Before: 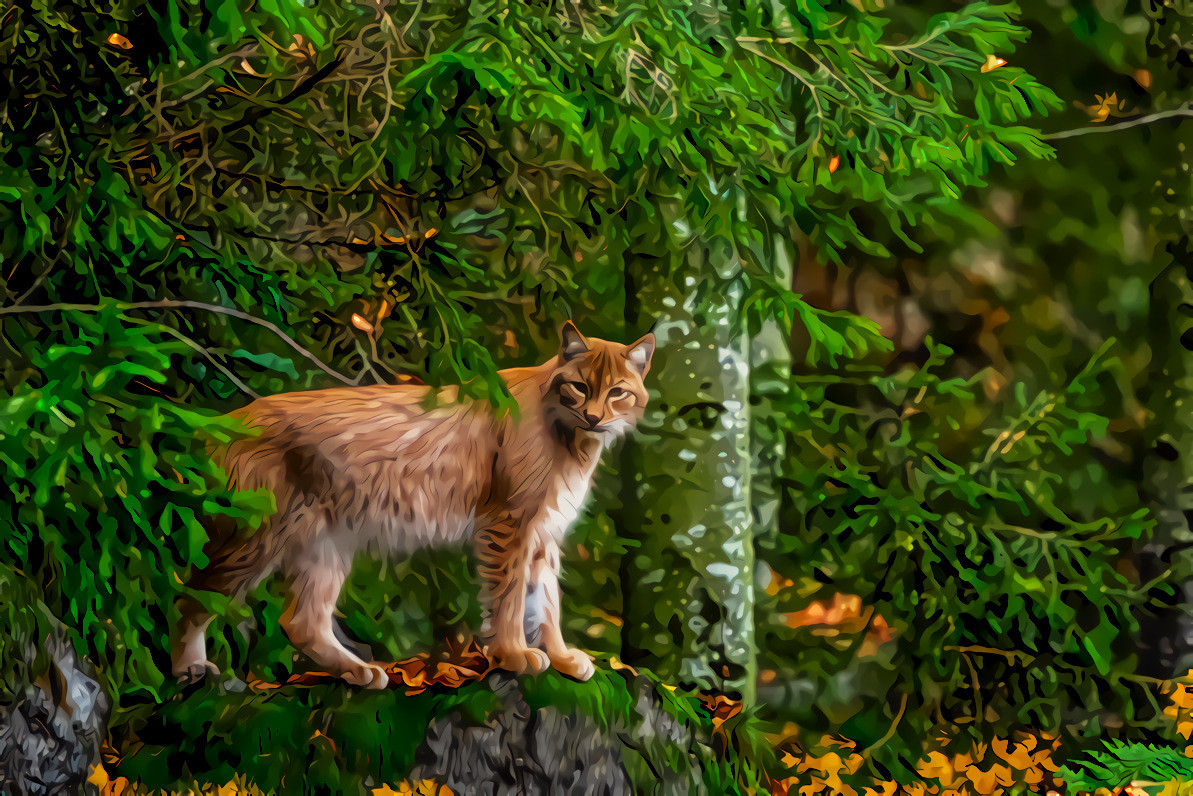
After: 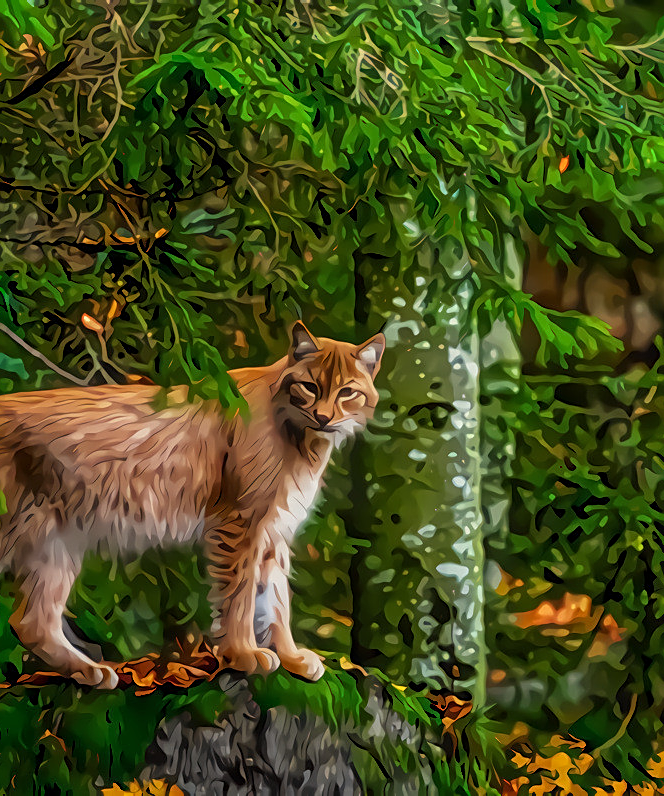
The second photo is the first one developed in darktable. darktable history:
sharpen: on, module defaults
local contrast: detail 109%
crop and rotate: left 22.706%, right 21.56%
